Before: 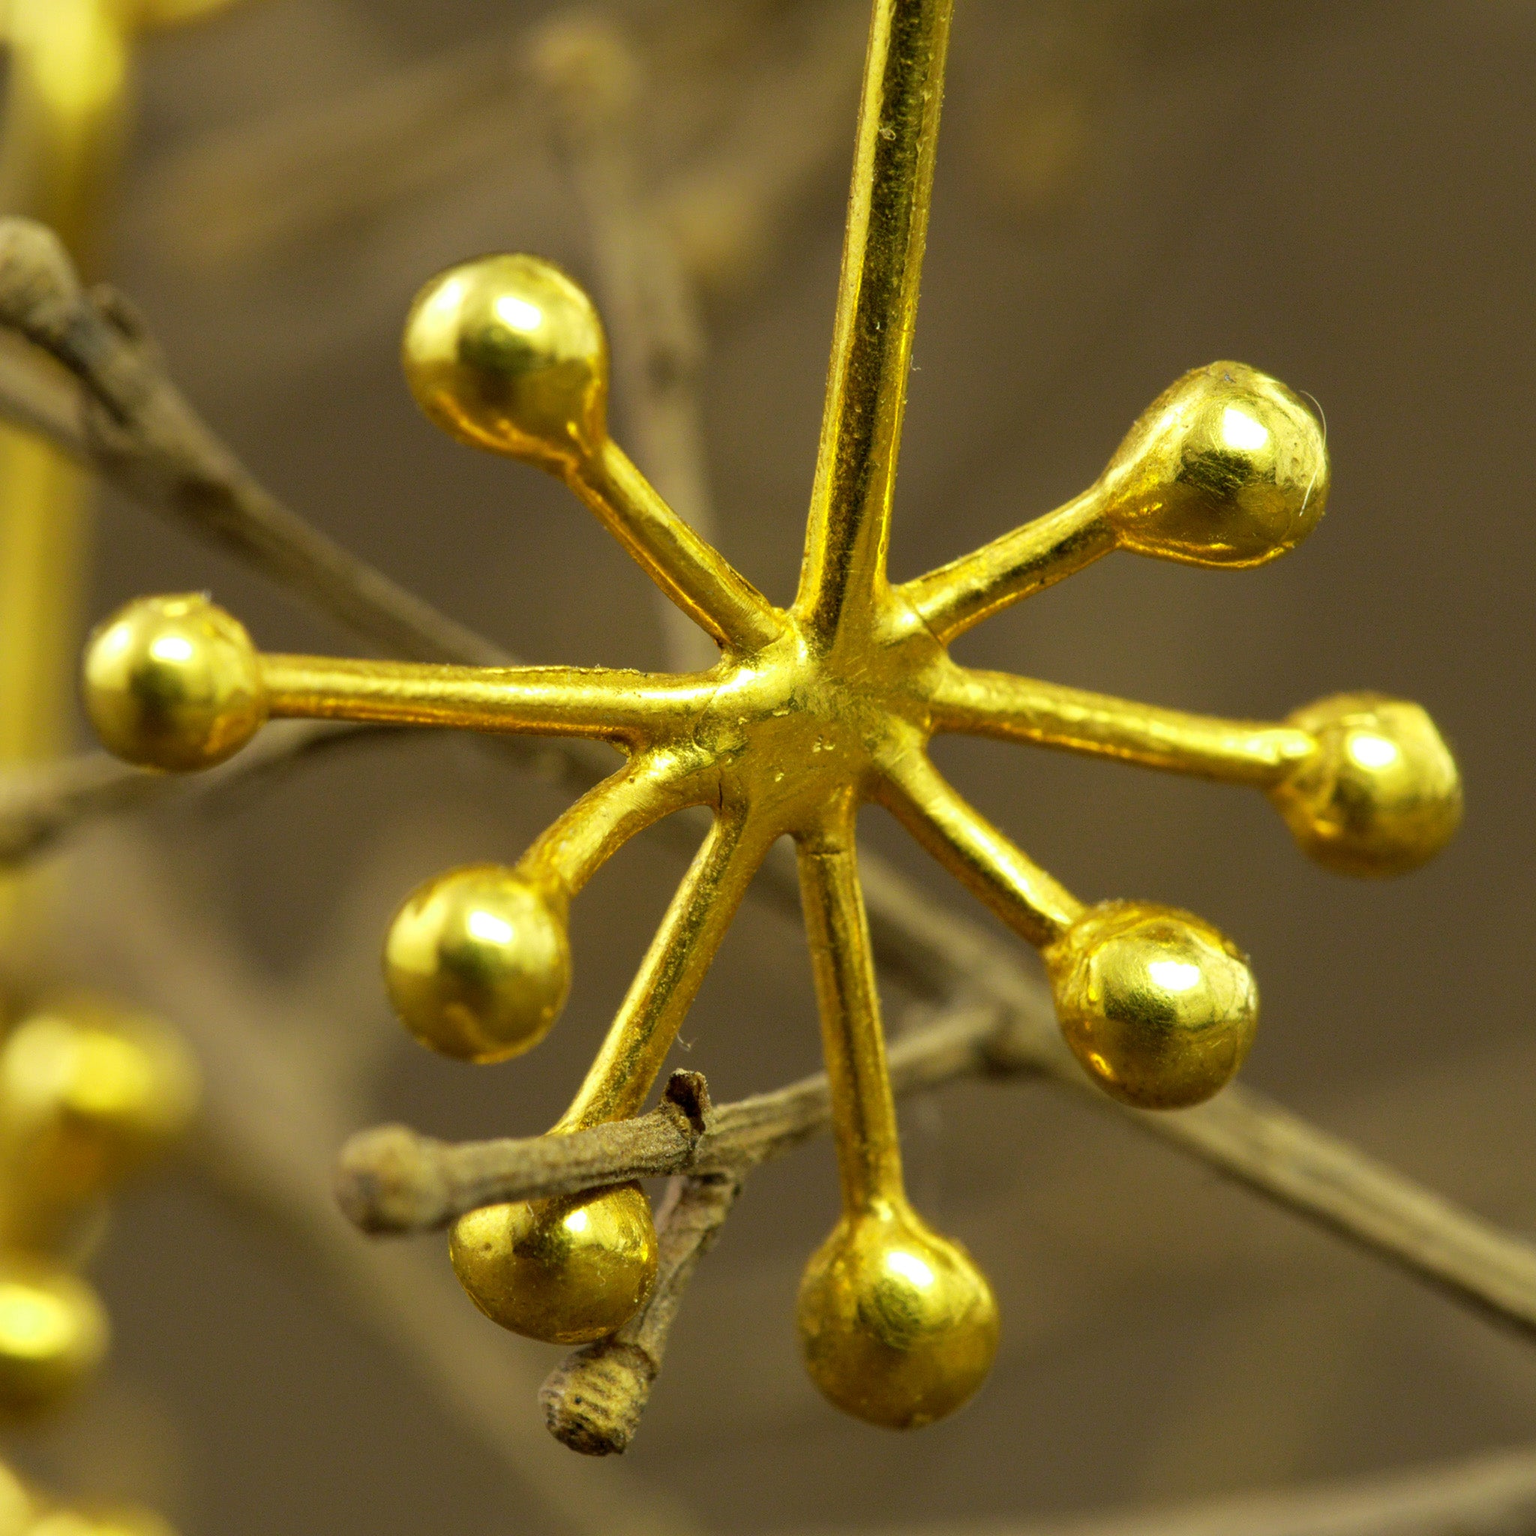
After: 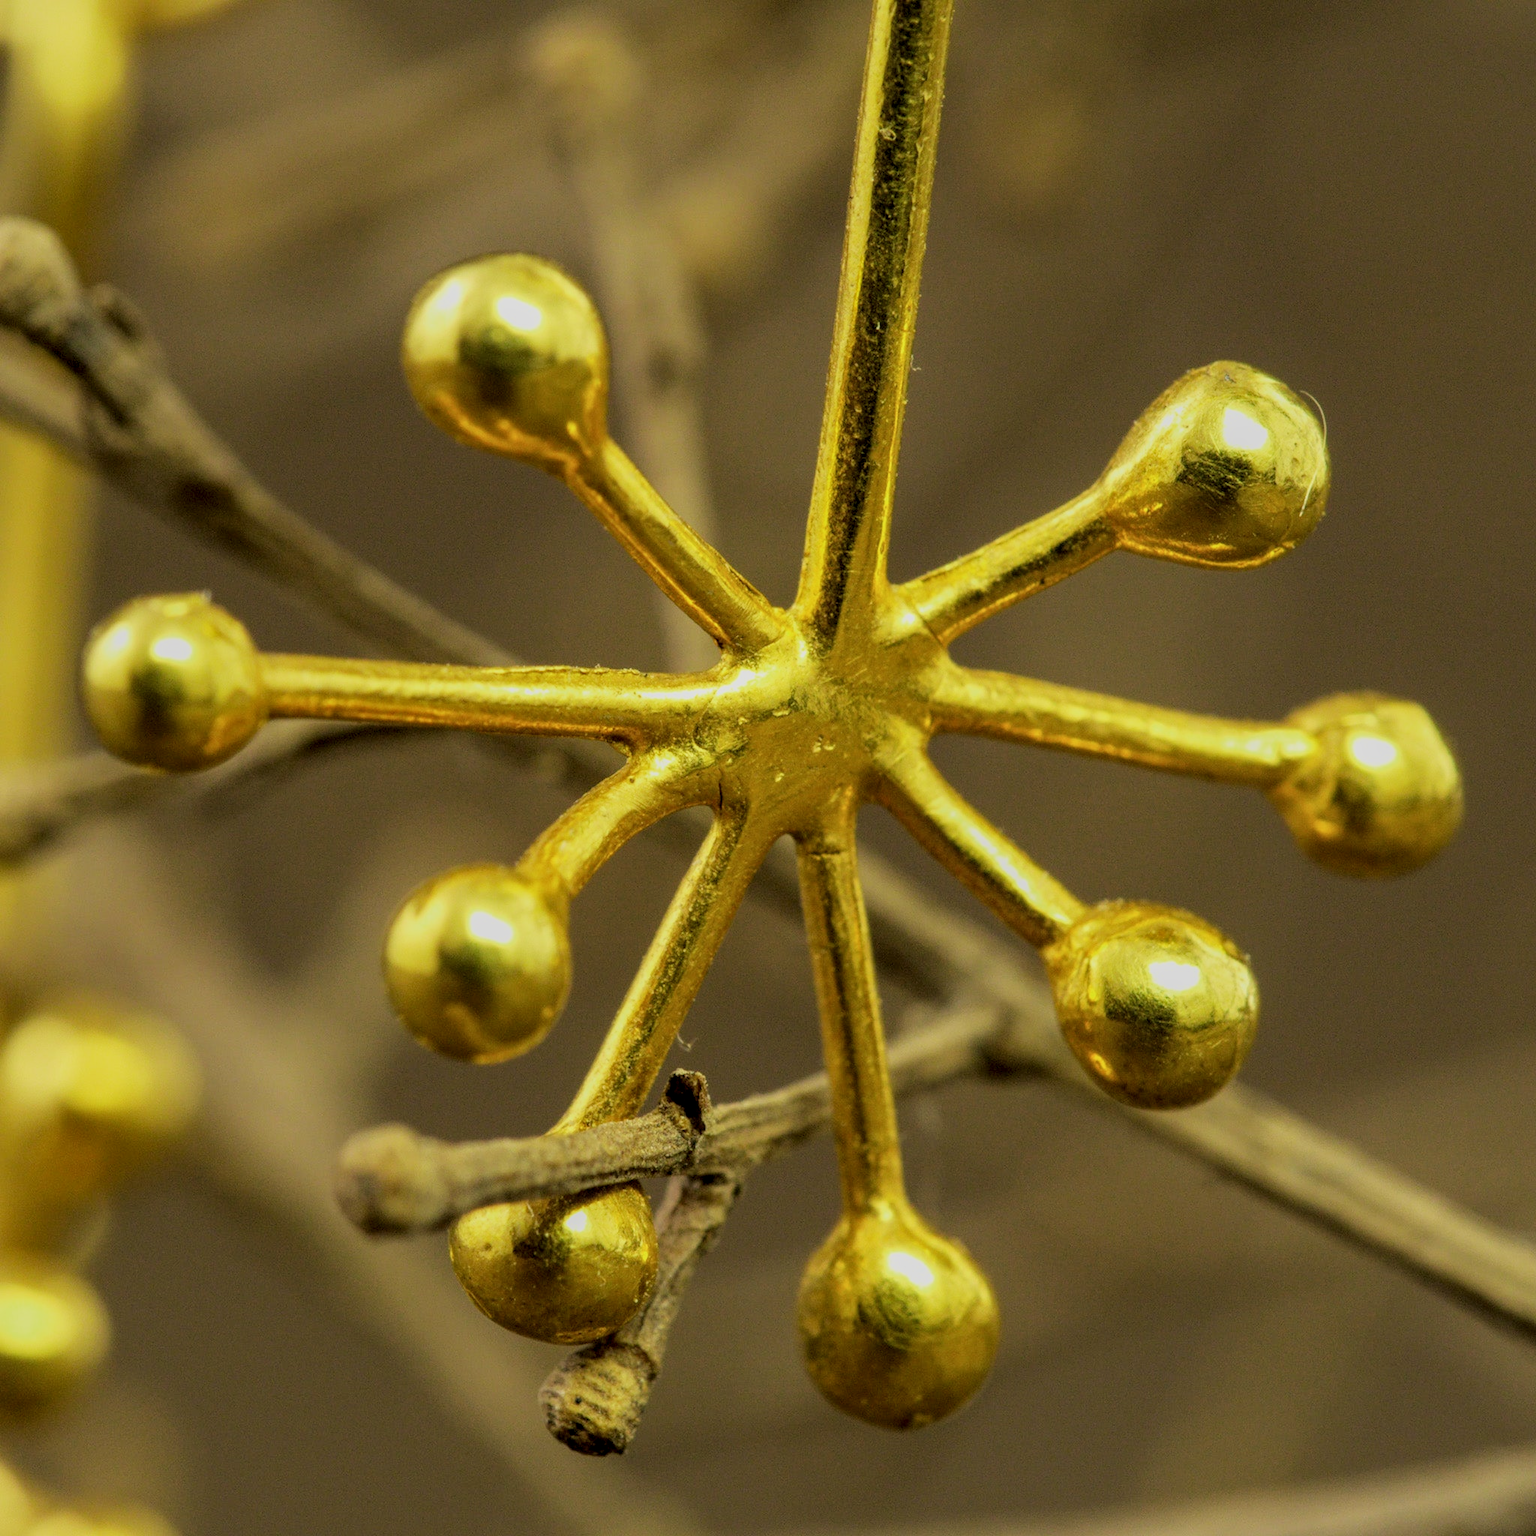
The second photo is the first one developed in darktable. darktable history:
filmic rgb: black relative exposure -7.48 EV, white relative exposure 4.83 EV, hardness 3.4, color science v6 (2022)
local contrast: on, module defaults
velvia: strength 15%
